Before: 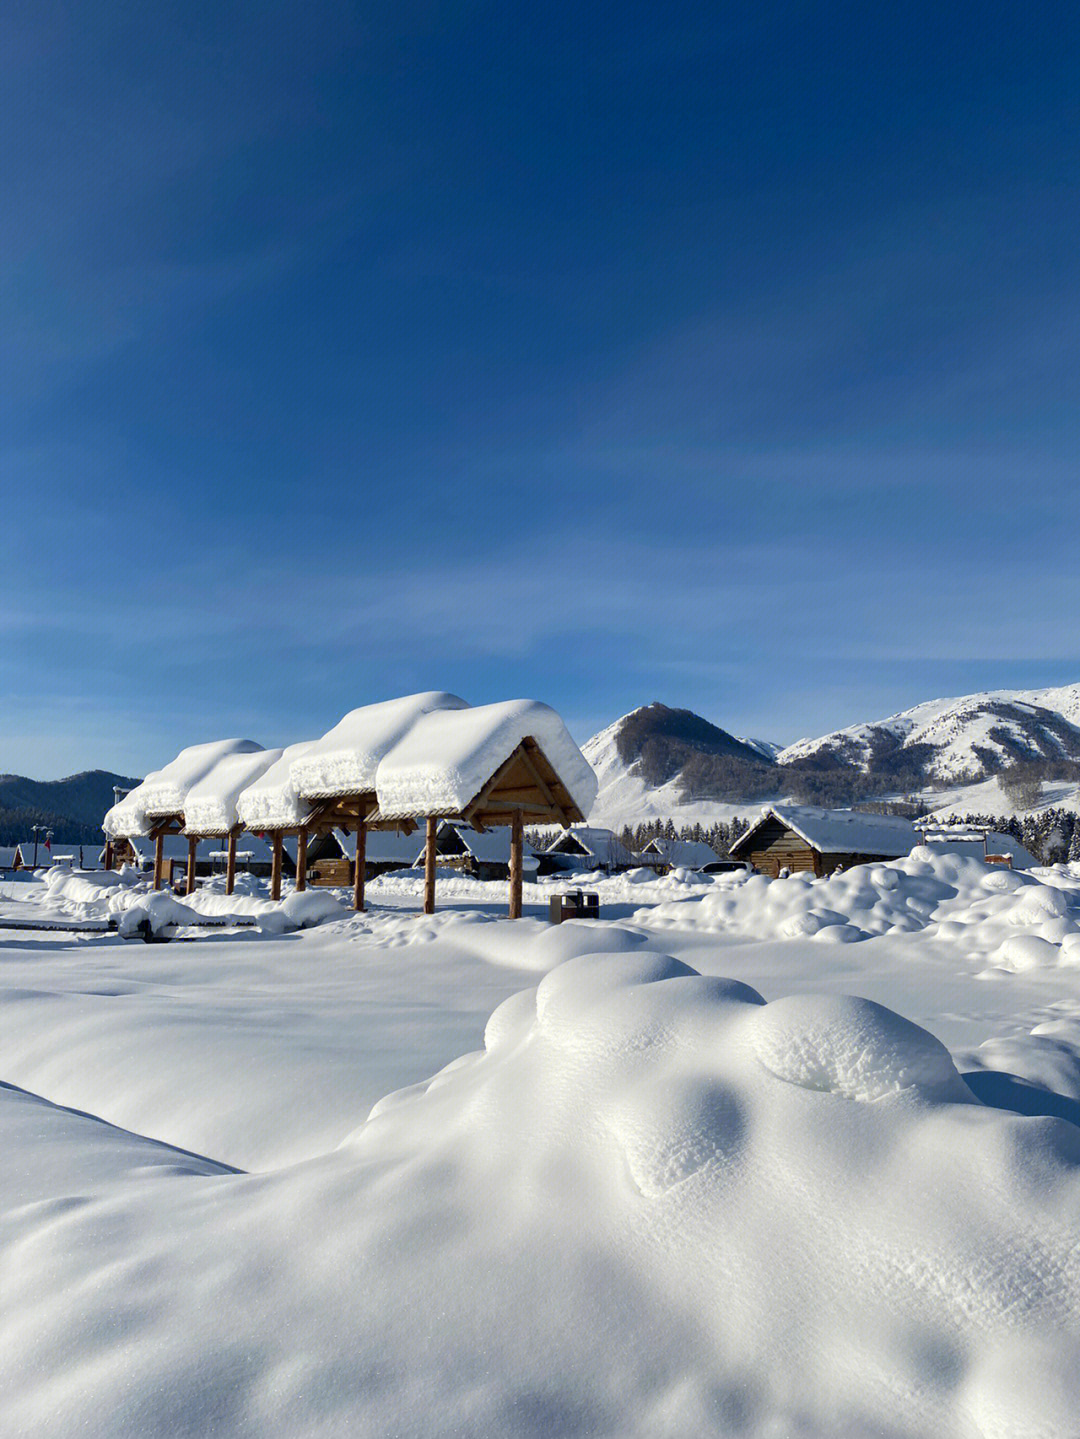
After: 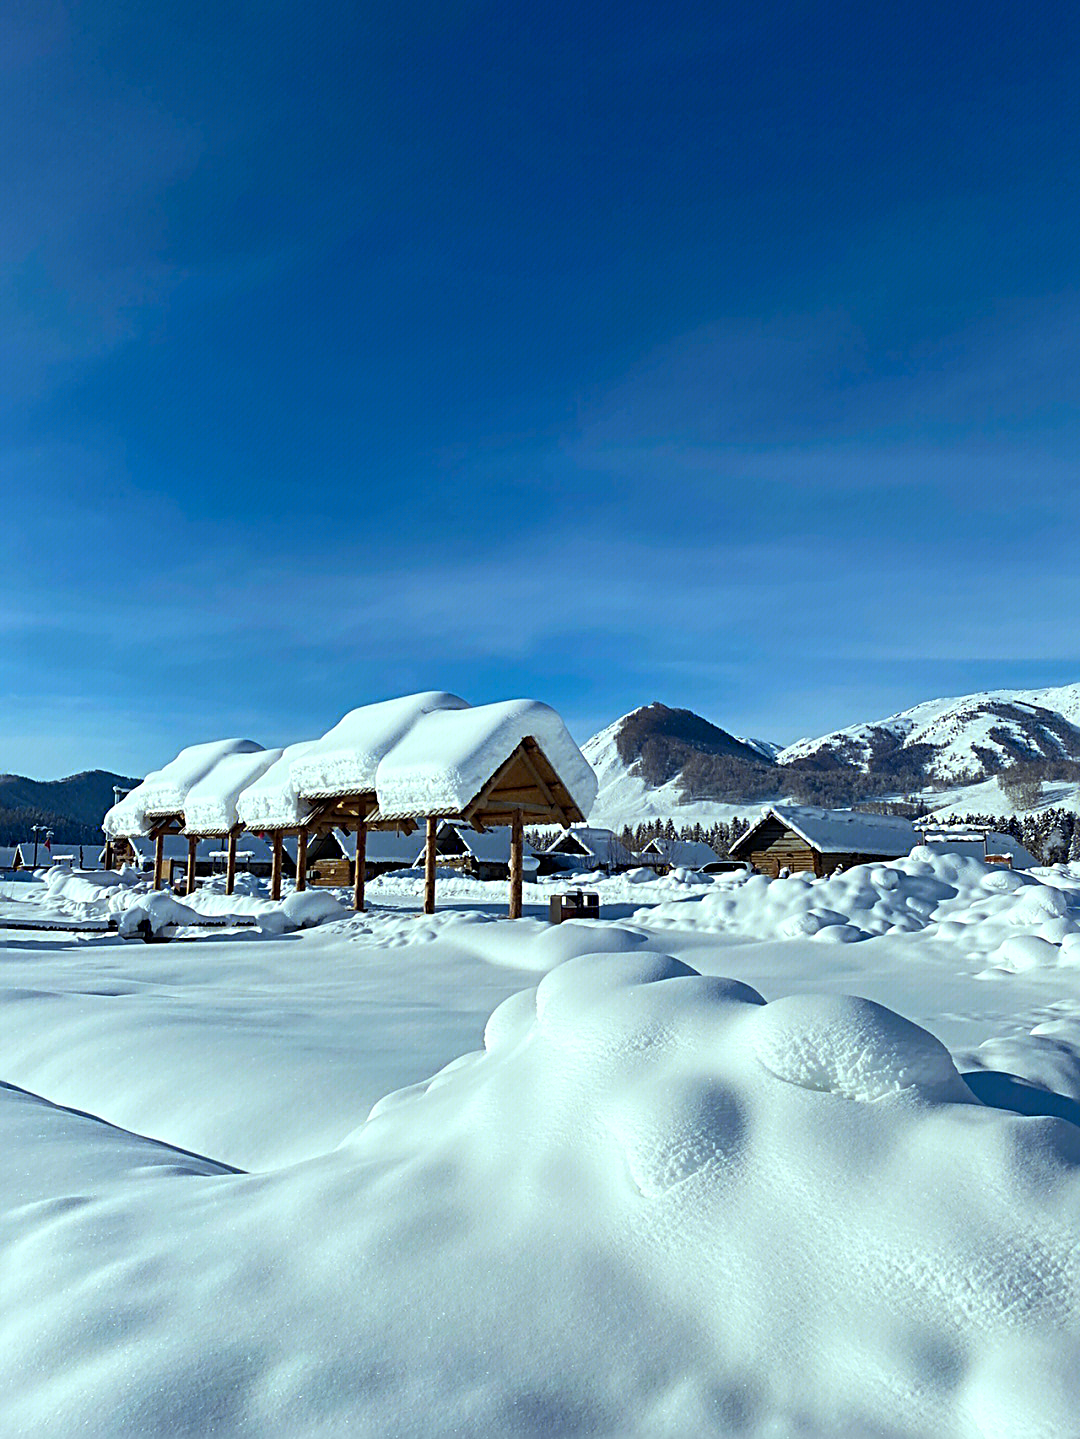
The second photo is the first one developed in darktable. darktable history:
color balance rgb: shadows lift › chroma 1.006%, shadows lift › hue 243.59°, highlights gain › luminance 15.084%, highlights gain › chroma 3.982%, highlights gain › hue 212.07°, linear chroma grading › global chroma 9.797%, perceptual saturation grading › global saturation 2.295%
sharpen: radius 2.792, amount 0.731
